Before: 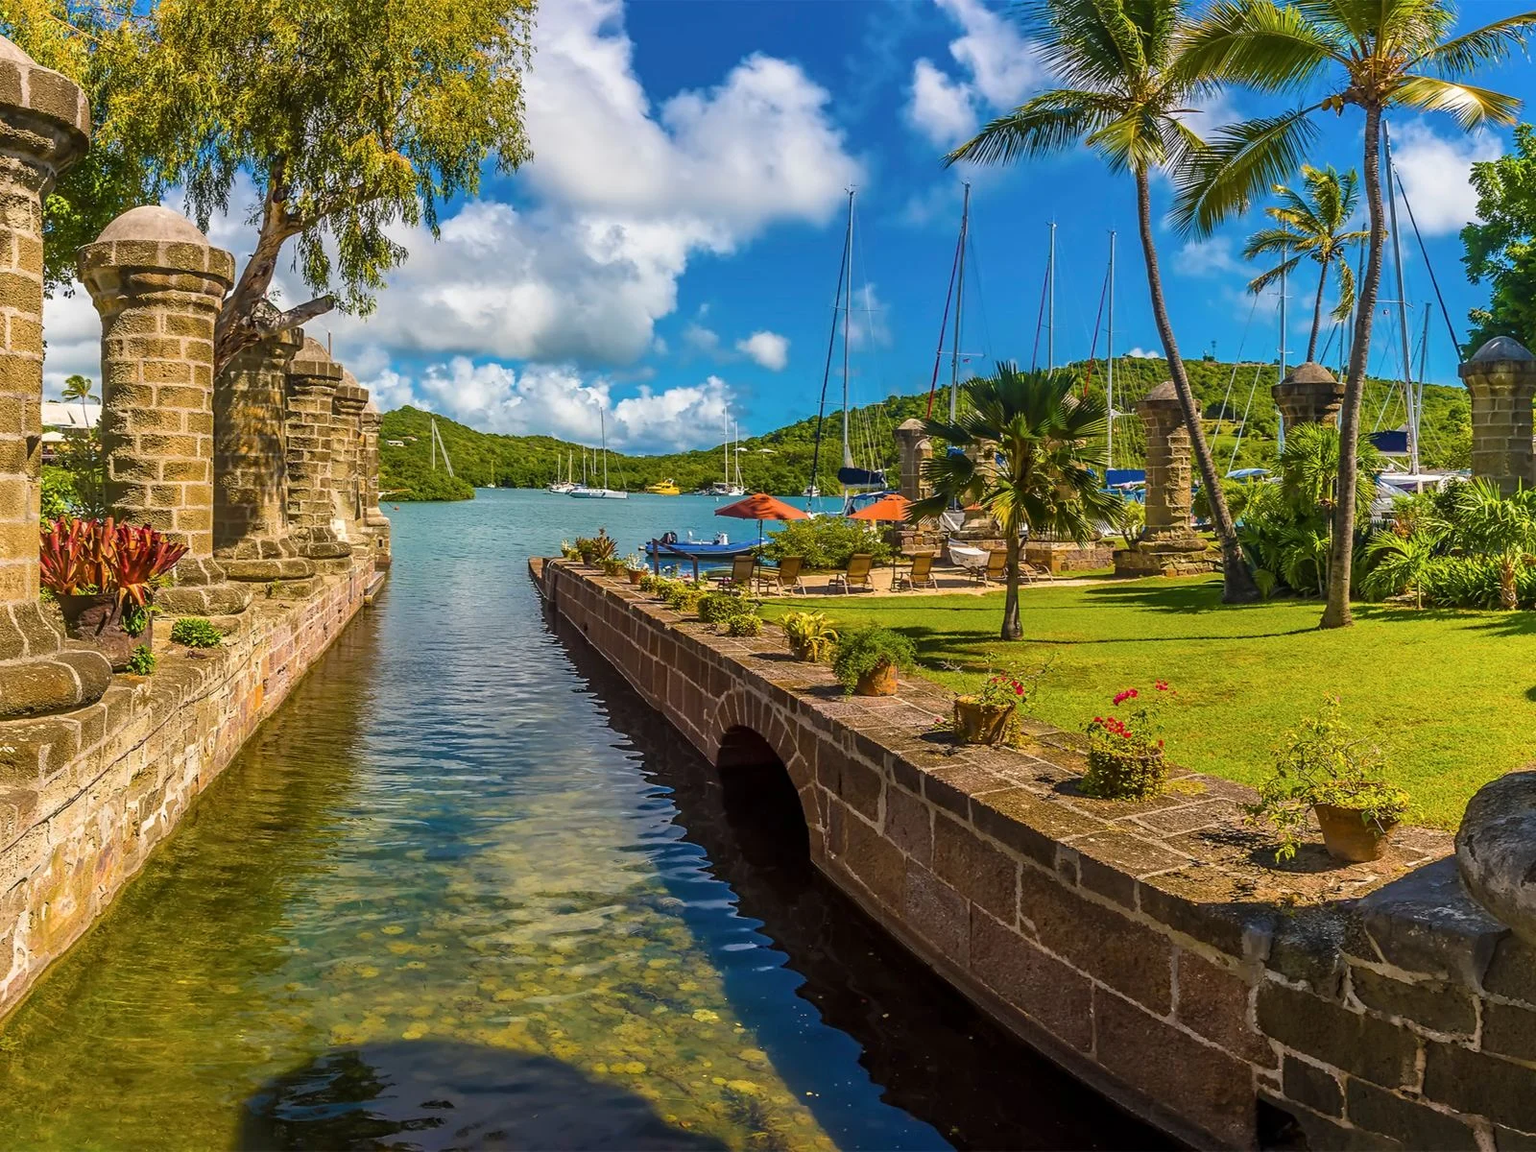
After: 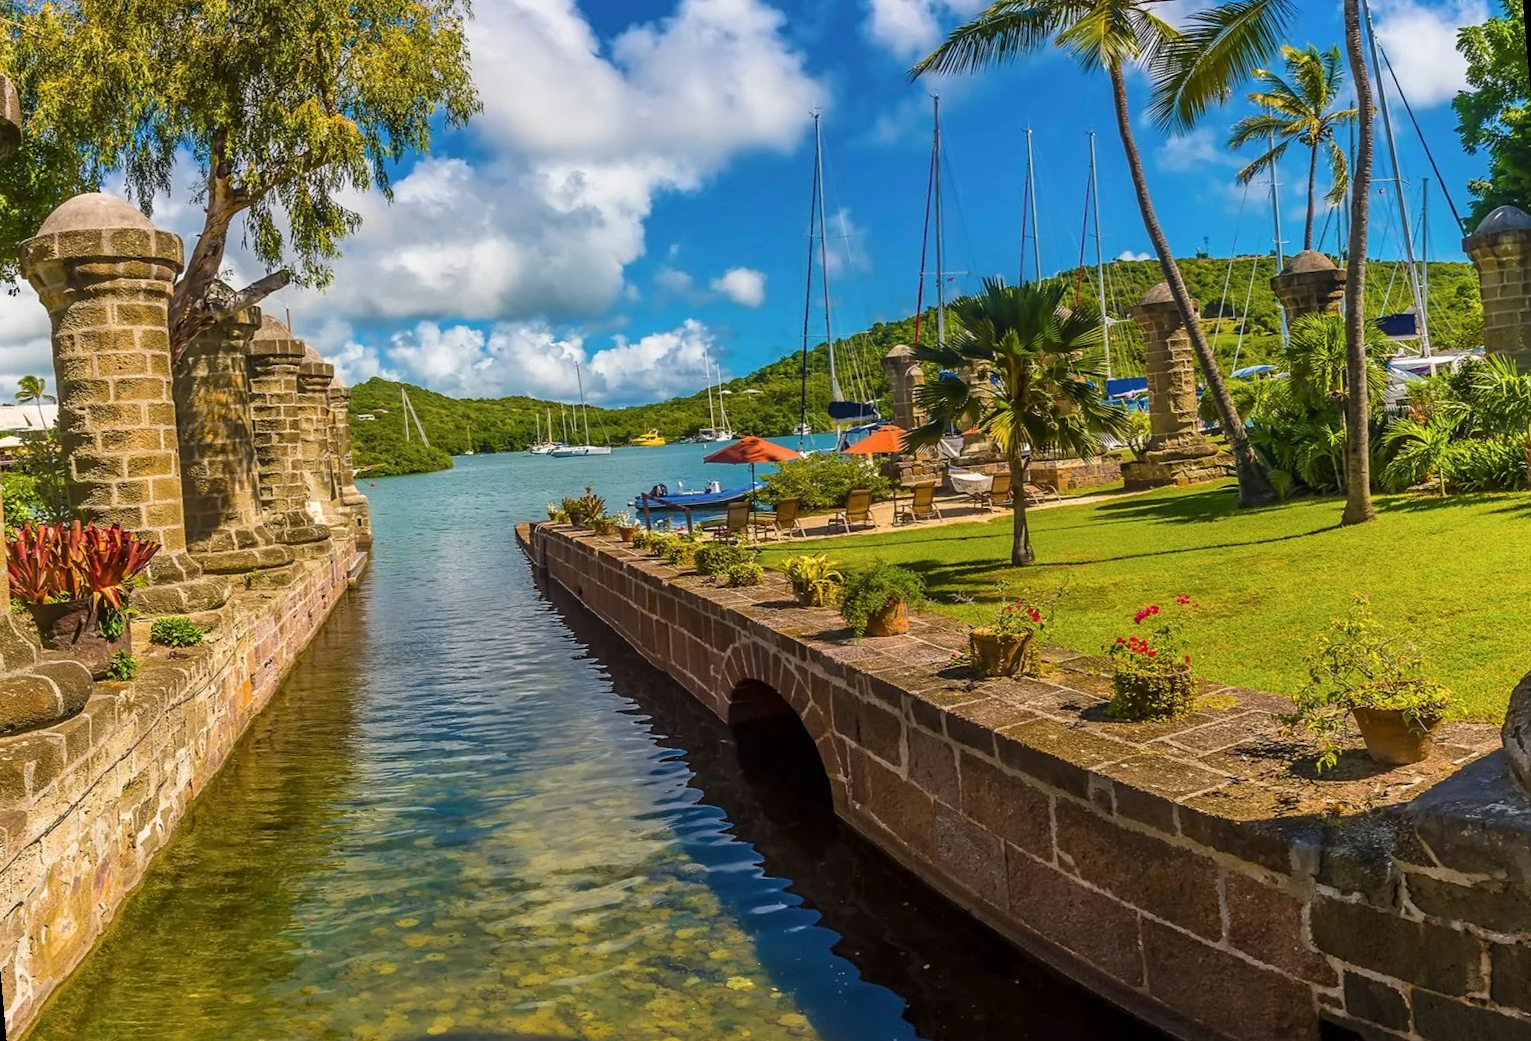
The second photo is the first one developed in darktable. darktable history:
rotate and perspective: rotation -5°, crop left 0.05, crop right 0.952, crop top 0.11, crop bottom 0.89
white balance: red 1, blue 1
